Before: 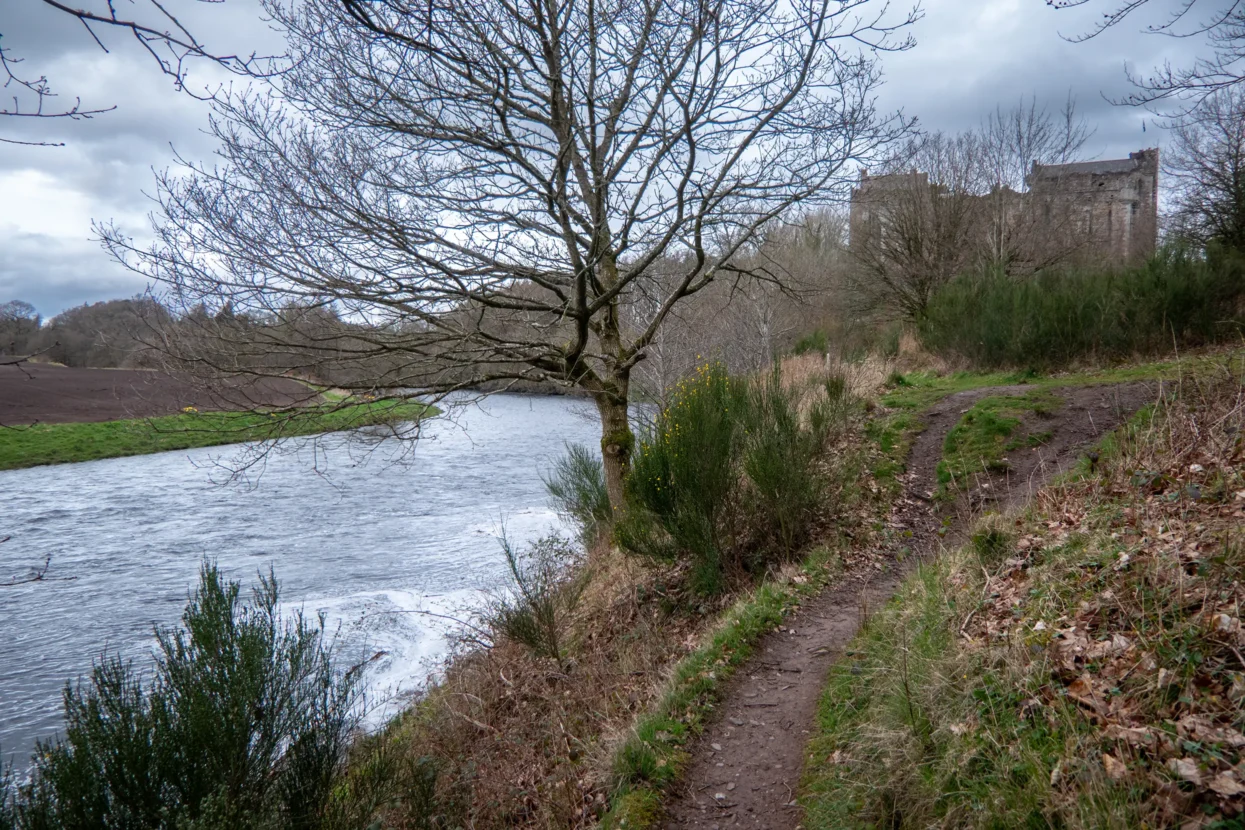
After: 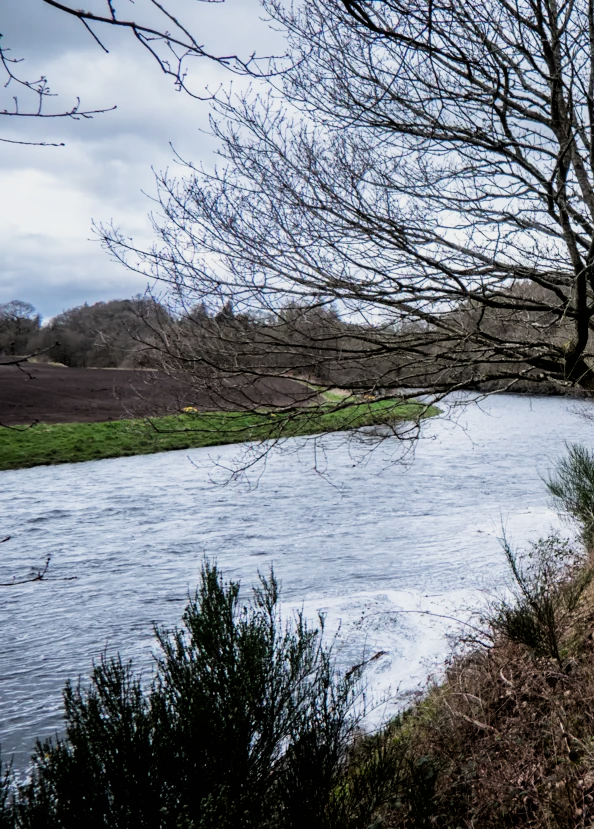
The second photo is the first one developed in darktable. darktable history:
tone equalizer: edges refinement/feathering 500, mask exposure compensation -1.57 EV, preserve details guided filter
filmic rgb: black relative exposure -5.04 EV, white relative exposure 3.55 EV, hardness 3.19, contrast 1.51, highlights saturation mix -49.04%
crop and rotate: left 0.061%, right 52.176%
color balance rgb: linear chroma grading › global chroma -1.072%, perceptual saturation grading › global saturation 0.783%, global vibrance 14.604%
